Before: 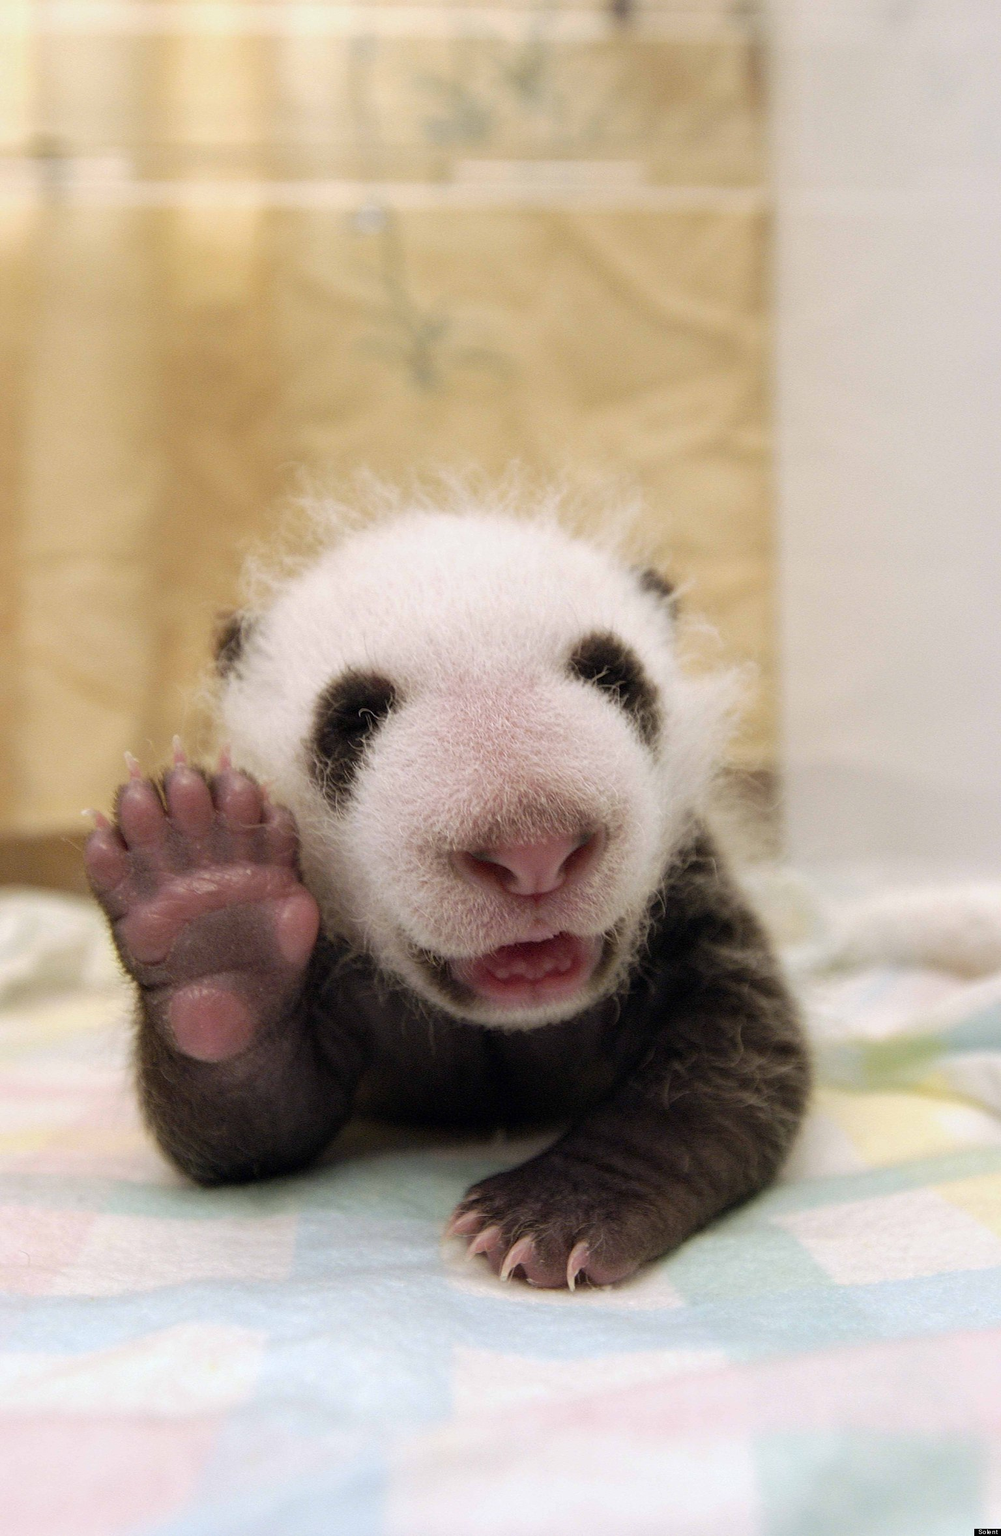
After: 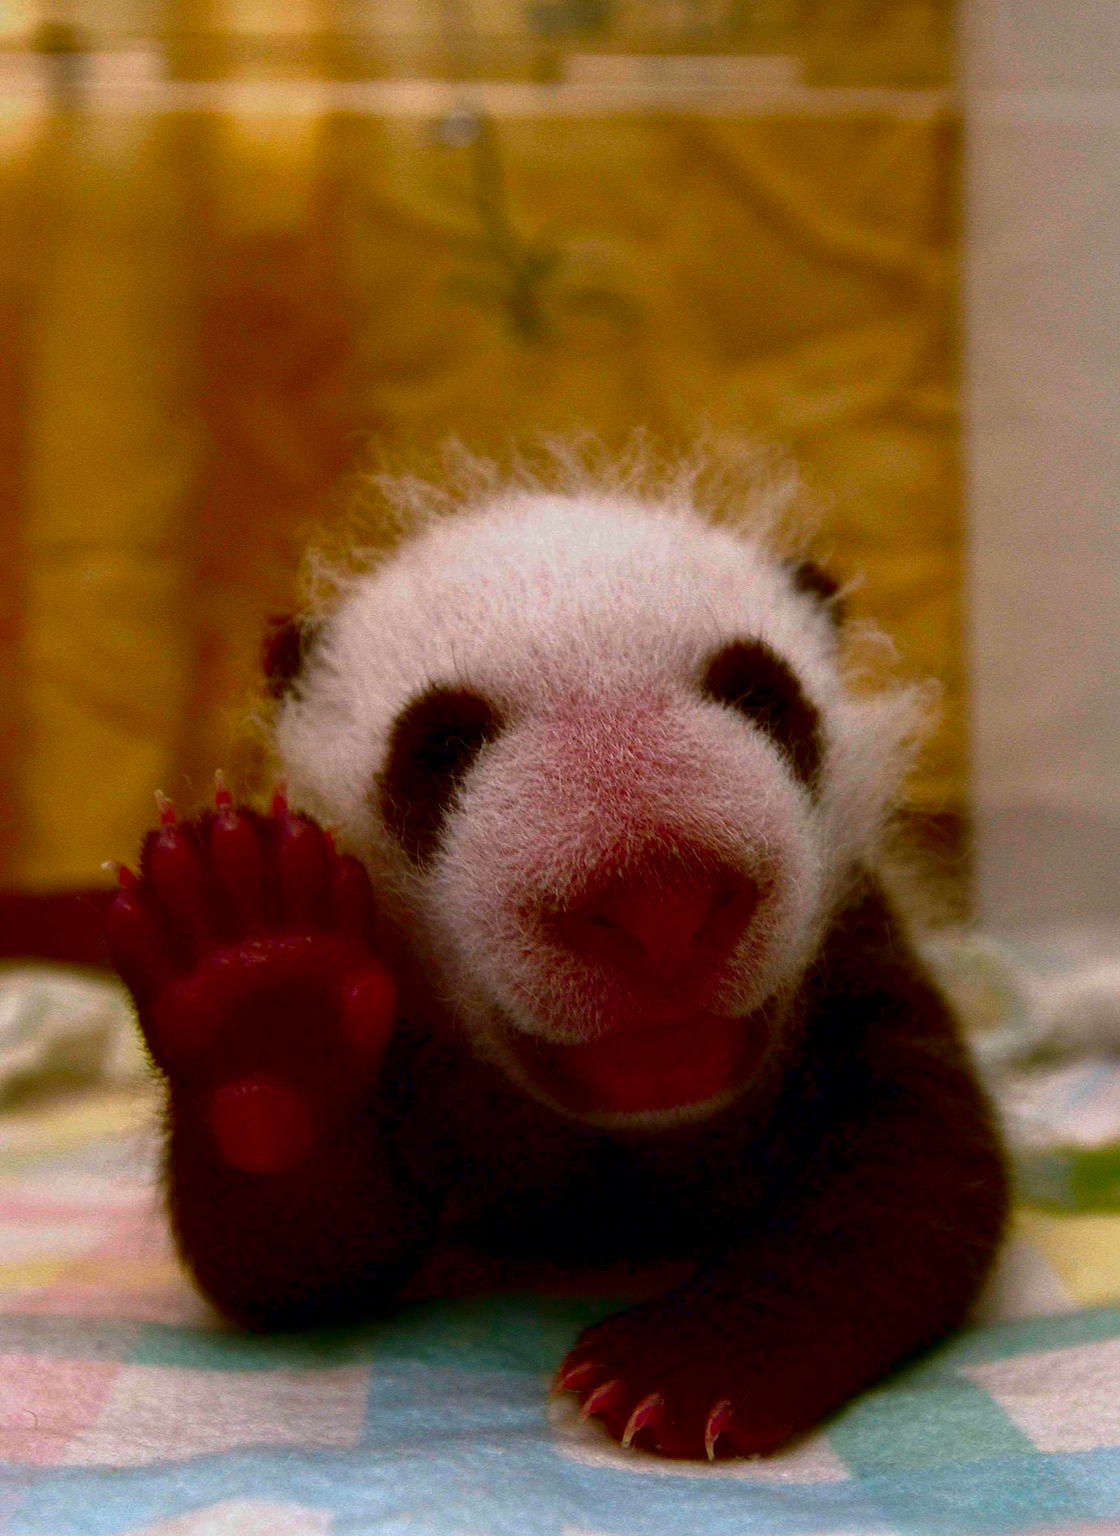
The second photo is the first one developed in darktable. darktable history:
contrast brightness saturation: brightness -1, saturation 0.992
crop: top 7.554%, right 9.832%, bottom 11.957%
